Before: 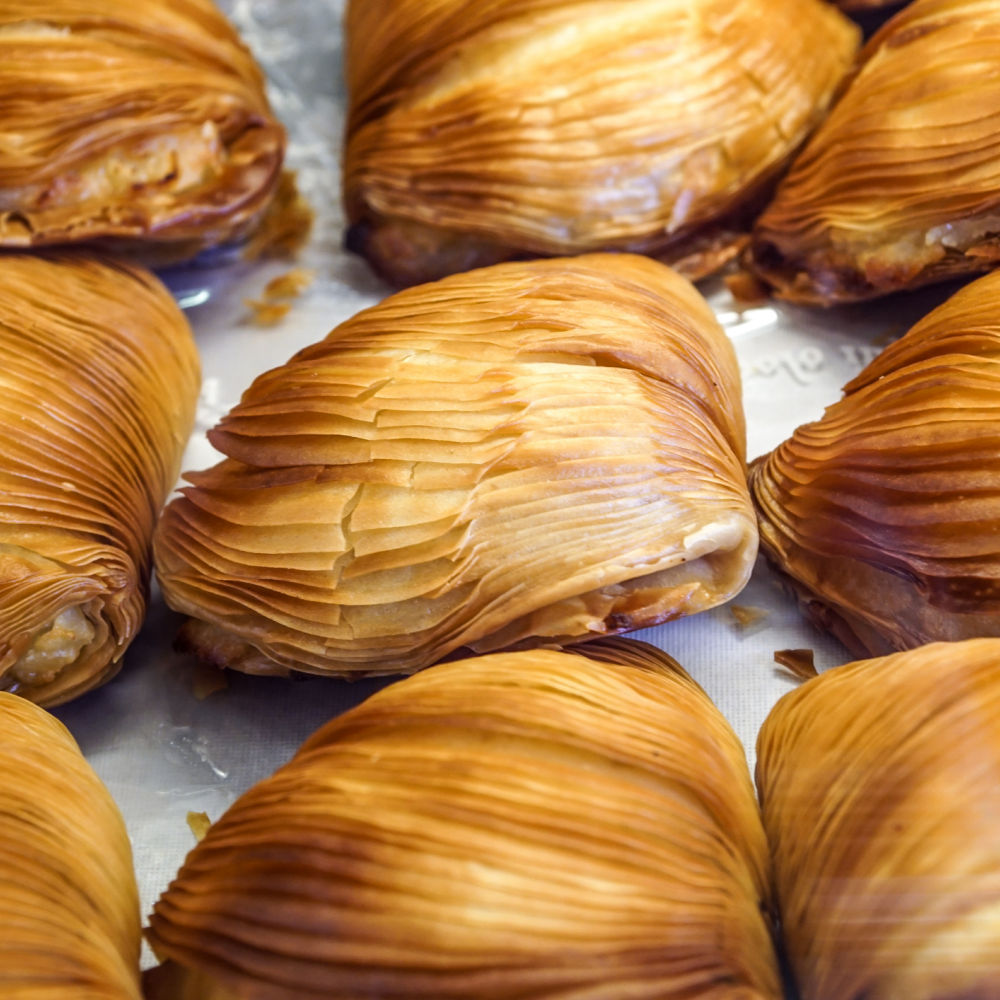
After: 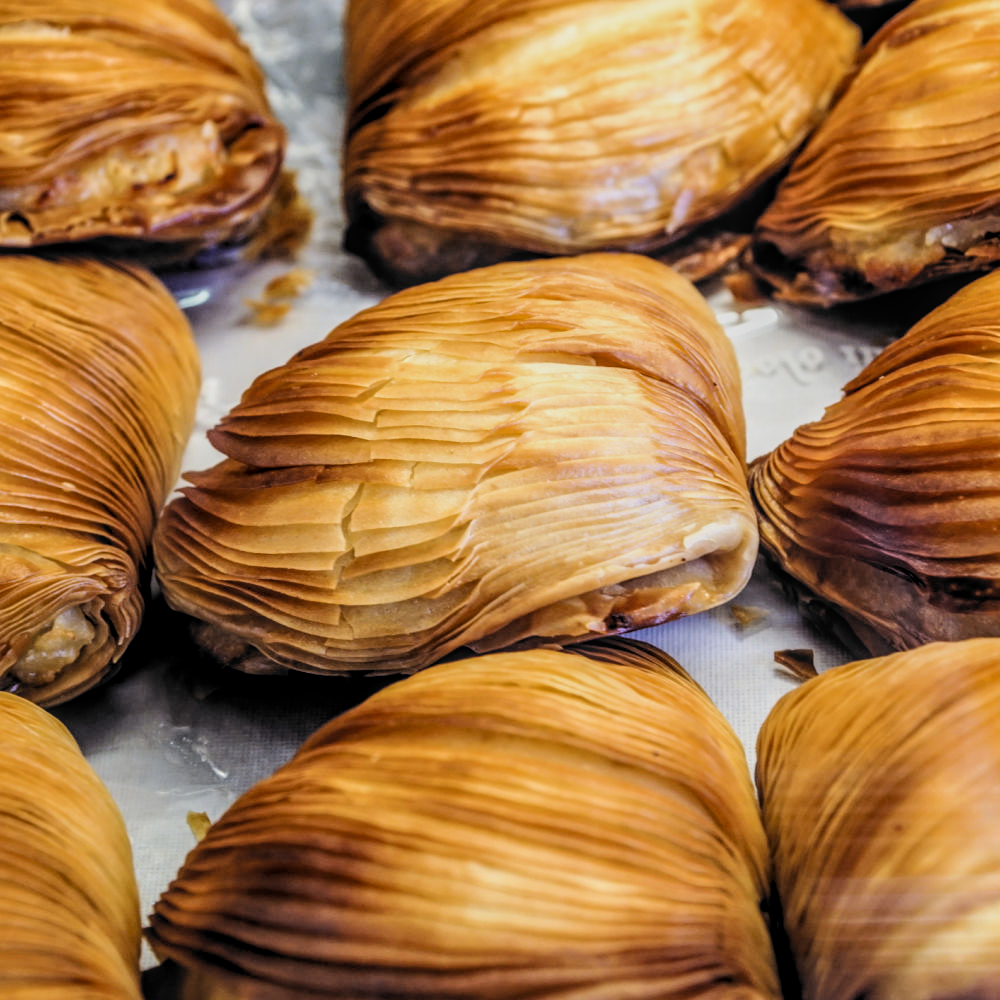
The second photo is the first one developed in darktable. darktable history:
local contrast: highlights 2%, shadows 2%, detail 133%
filmic rgb: black relative exposure -5.12 EV, white relative exposure 3.96 EV, hardness 2.88, contrast 1.297, highlights saturation mix -30.6%, color science v6 (2022)
